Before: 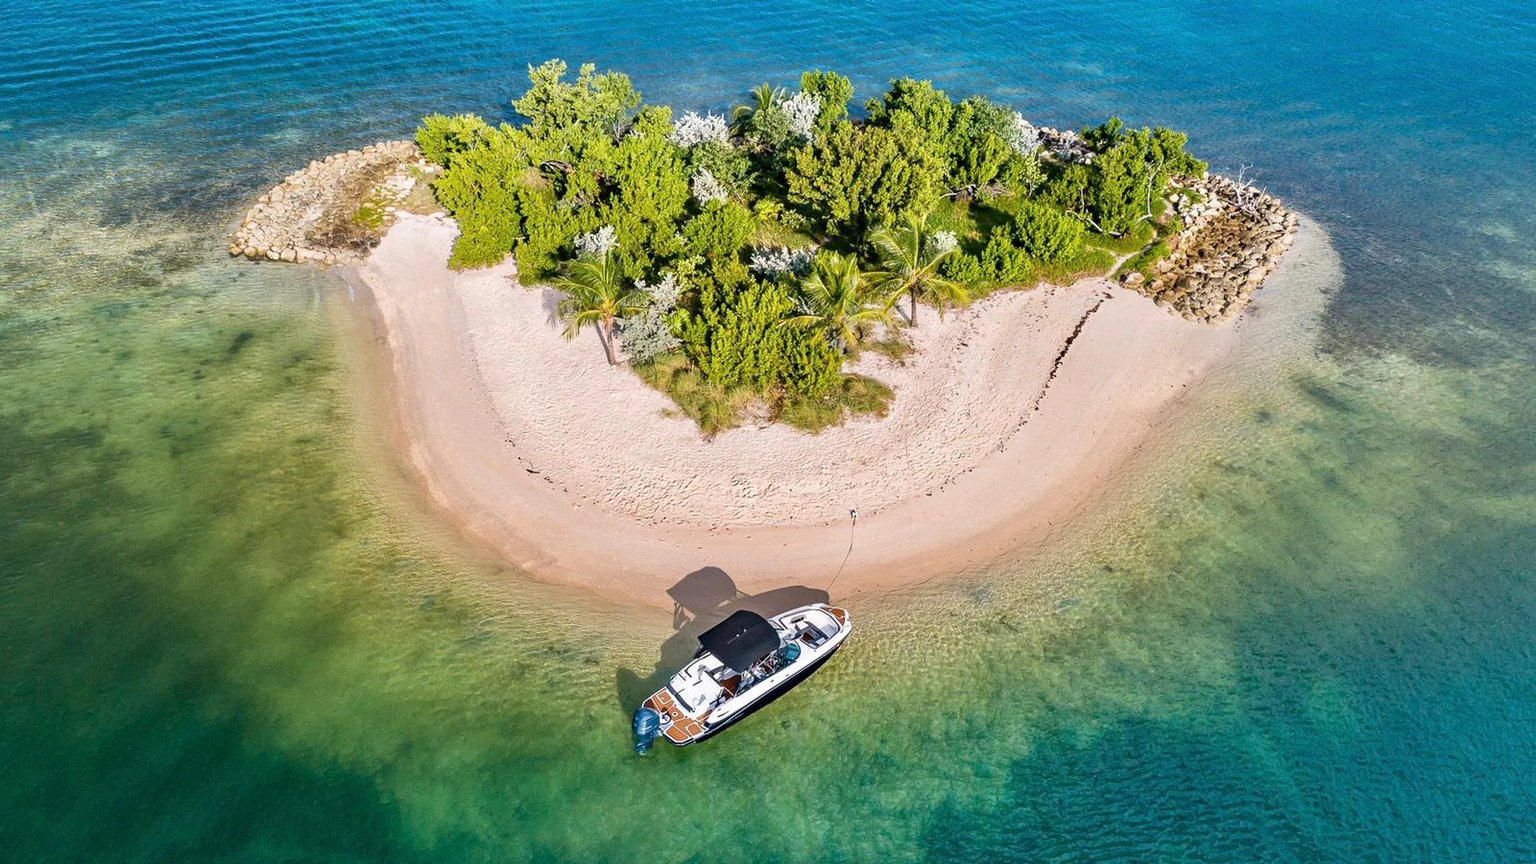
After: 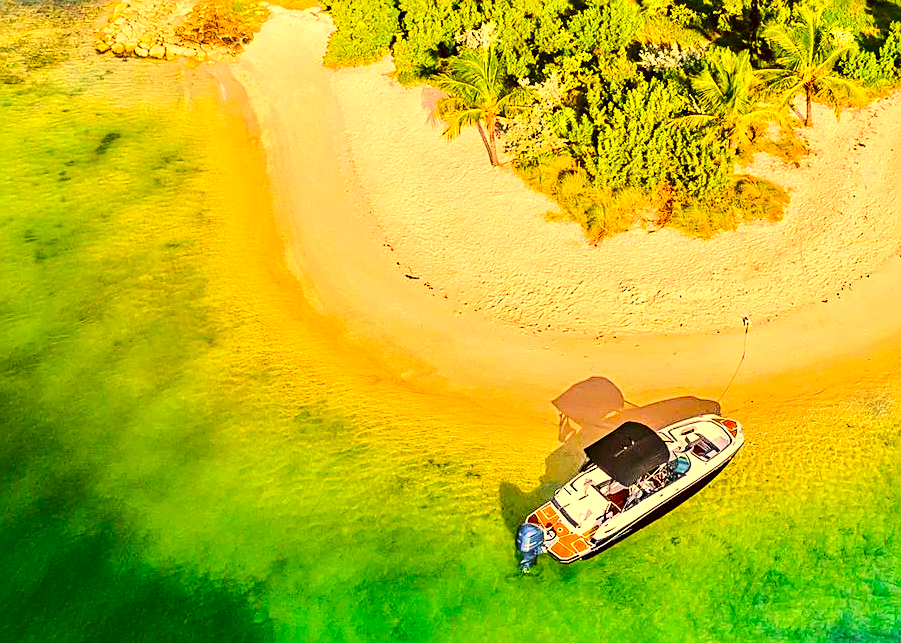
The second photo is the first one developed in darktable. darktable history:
exposure: black level correction 0.001, exposure 0.5 EV, compensate exposure bias true, compensate highlight preservation false
color correction: highlights a* 10.44, highlights b* 30.04, shadows a* 2.73, shadows b* 17.51, saturation 1.72
crop: left 8.966%, top 23.852%, right 34.699%, bottom 4.703%
rgb curve: curves: ch0 [(0, 0) (0.284, 0.292) (0.505, 0.644) (1, 1)], compensate middle gray true
sharpen: on, module defaults
